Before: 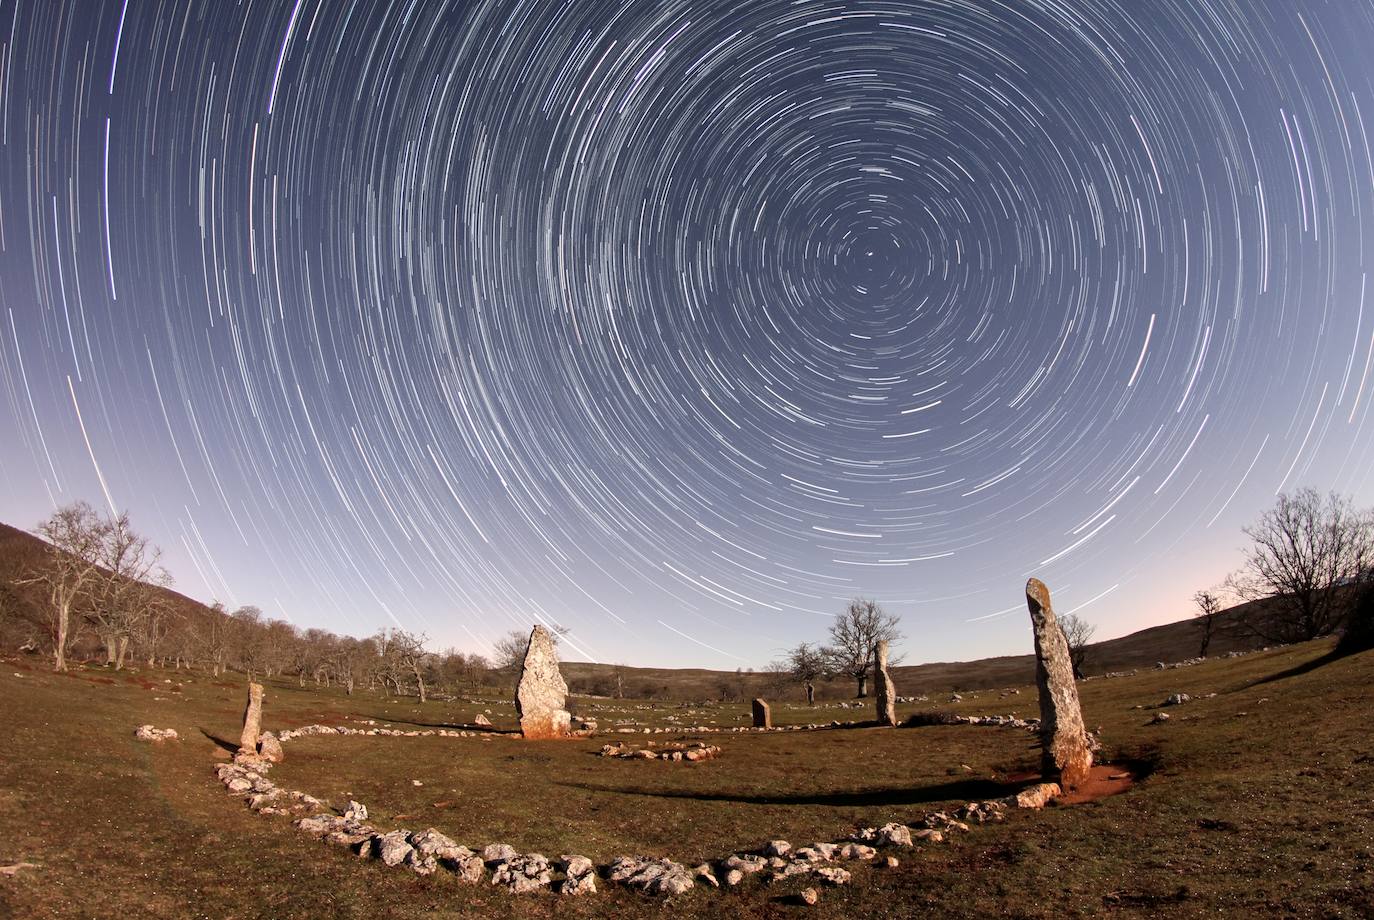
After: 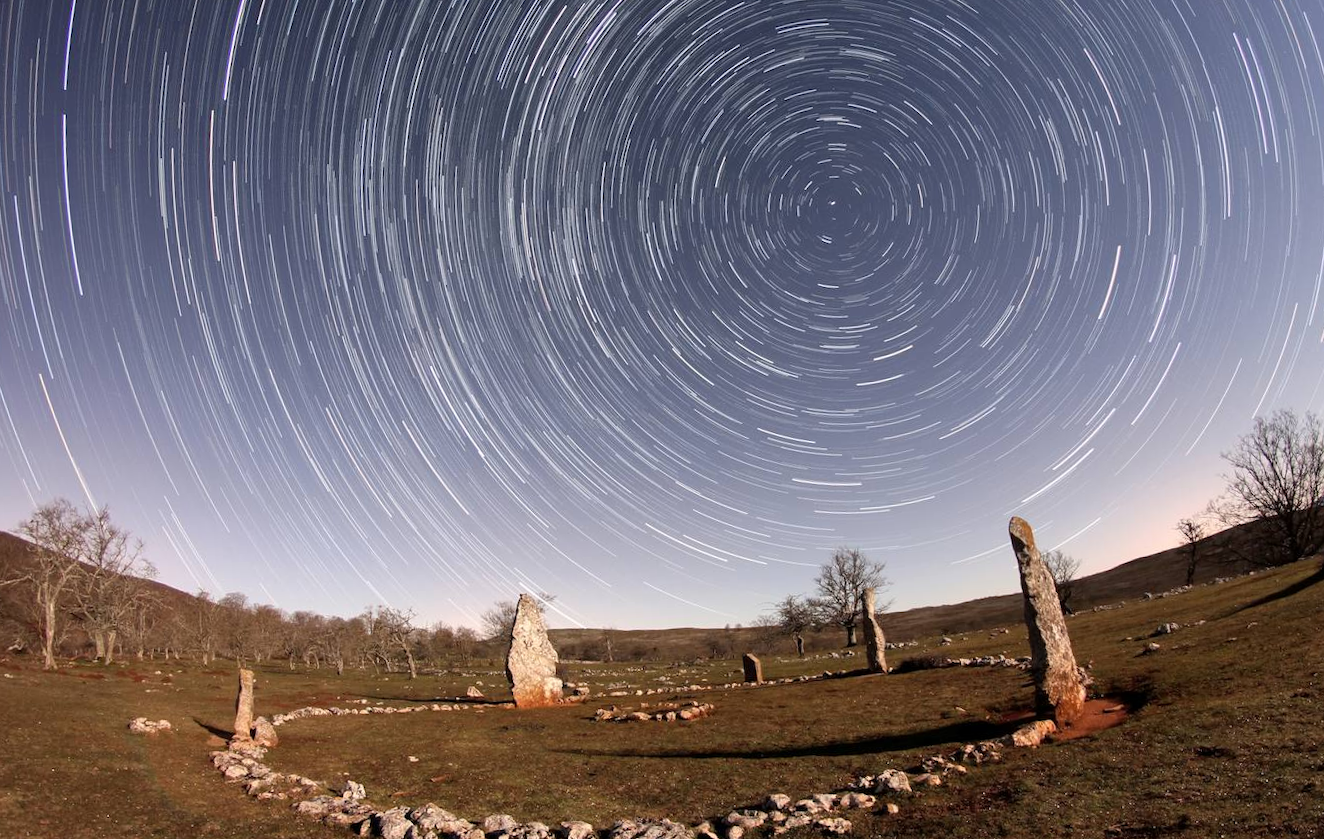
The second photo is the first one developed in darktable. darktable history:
rotate and perspective: rotation -3.52°, crop left 0.036, crop right 0.964, crop top 0.081, crop bottom 0.919
bloom: size 13.65%, threshold 98.39%, strength 4.82%
